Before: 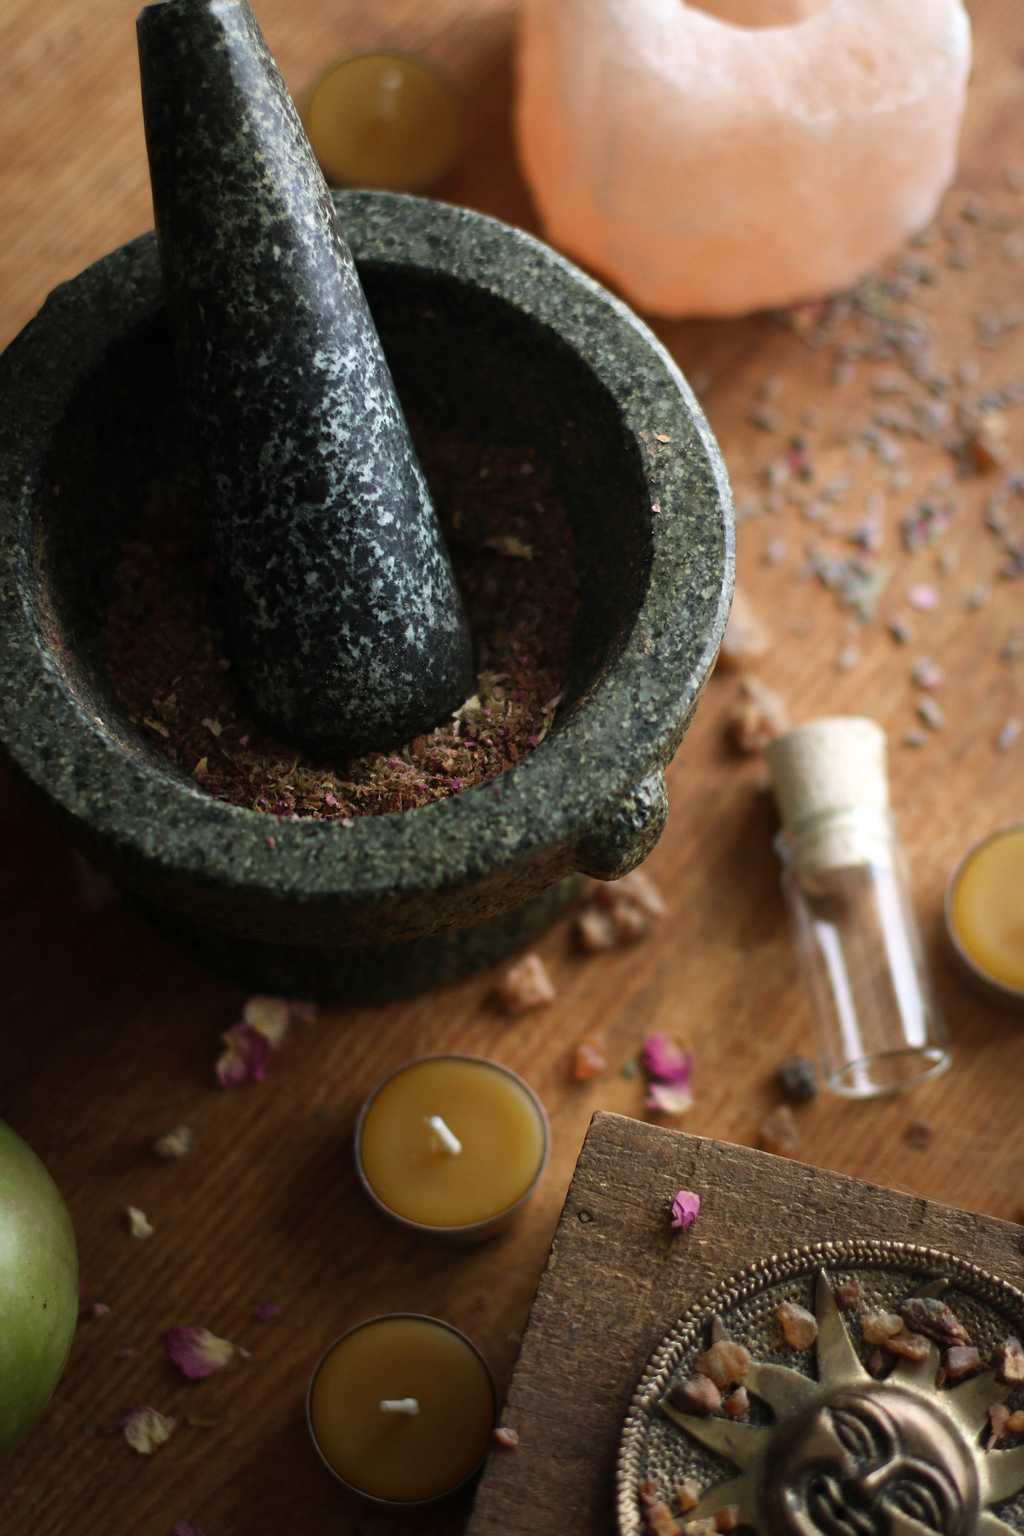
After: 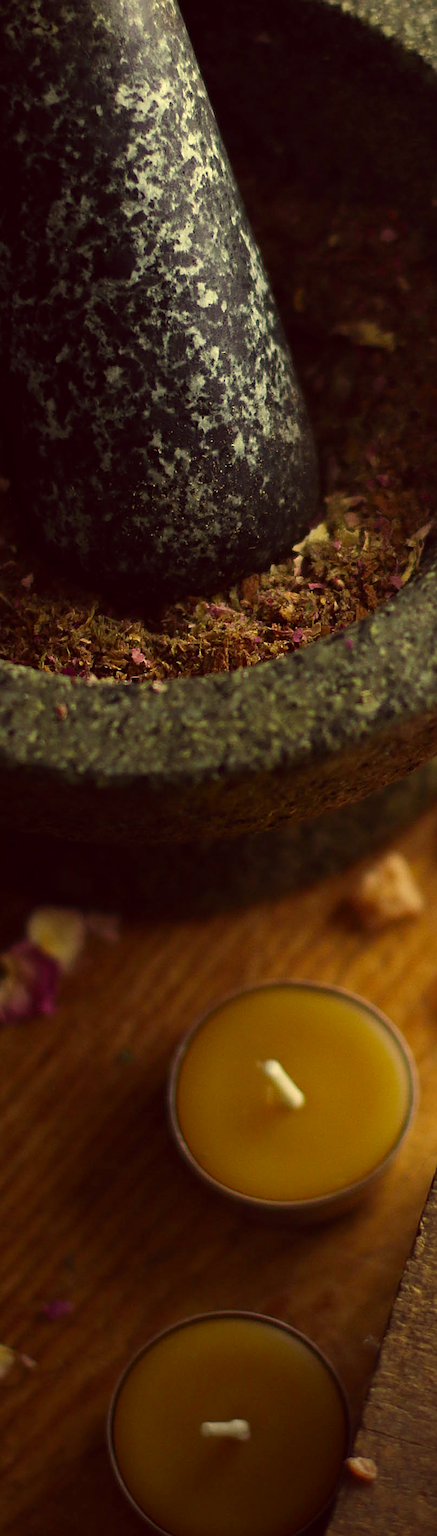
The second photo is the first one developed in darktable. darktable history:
crop and rotate: left 21.77%, top 18.528%, right 44.676%, bottom 2.997%
sharpen: on, module defaults
color correction: highlights a* -0.482, highlights b* 40, shadows a* 9.8, shadows b* -0.161
